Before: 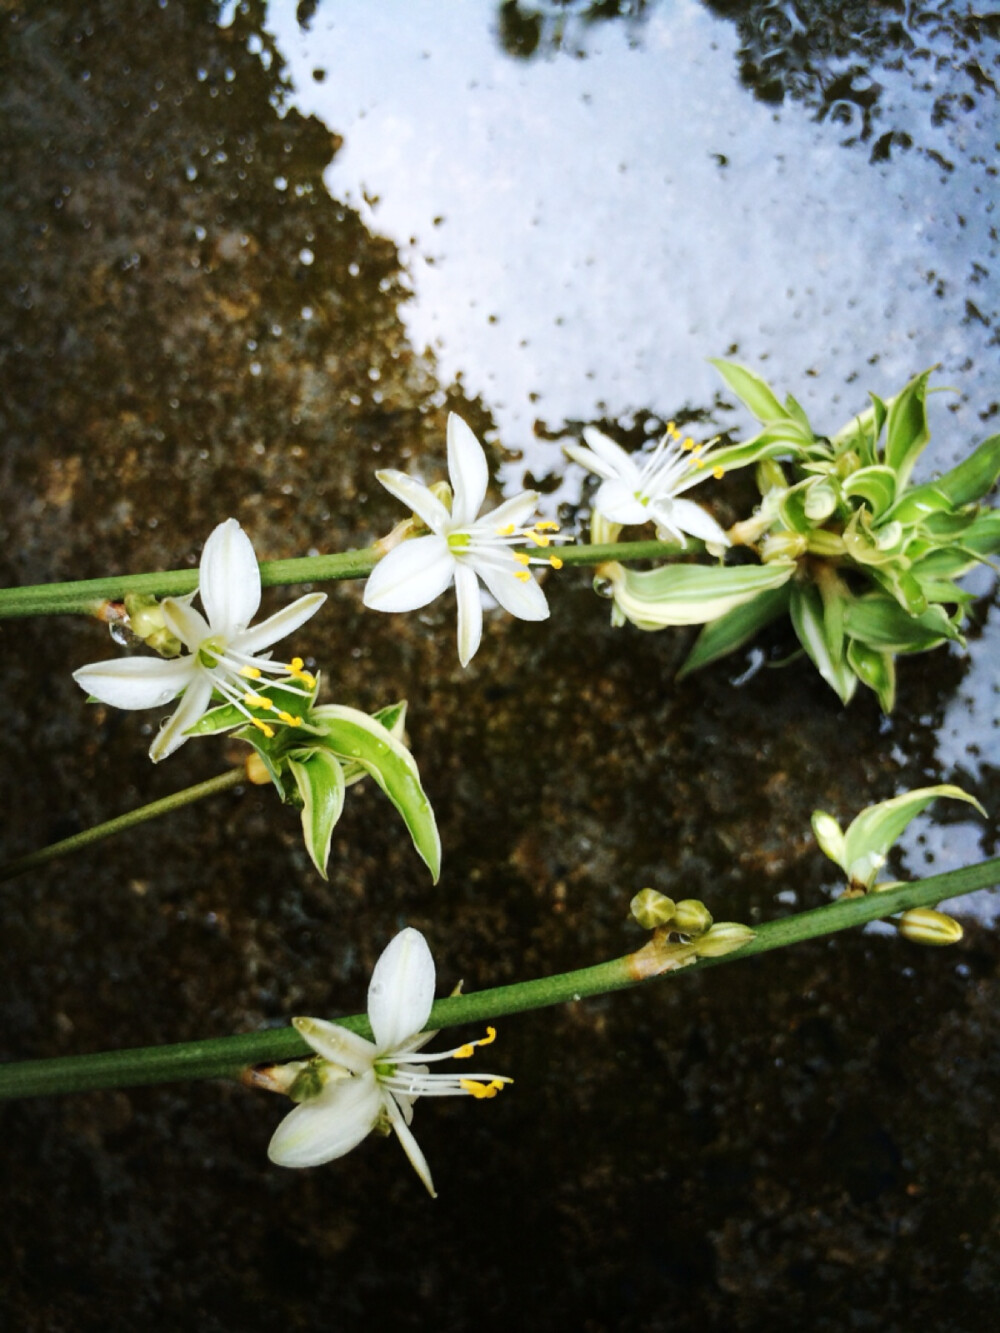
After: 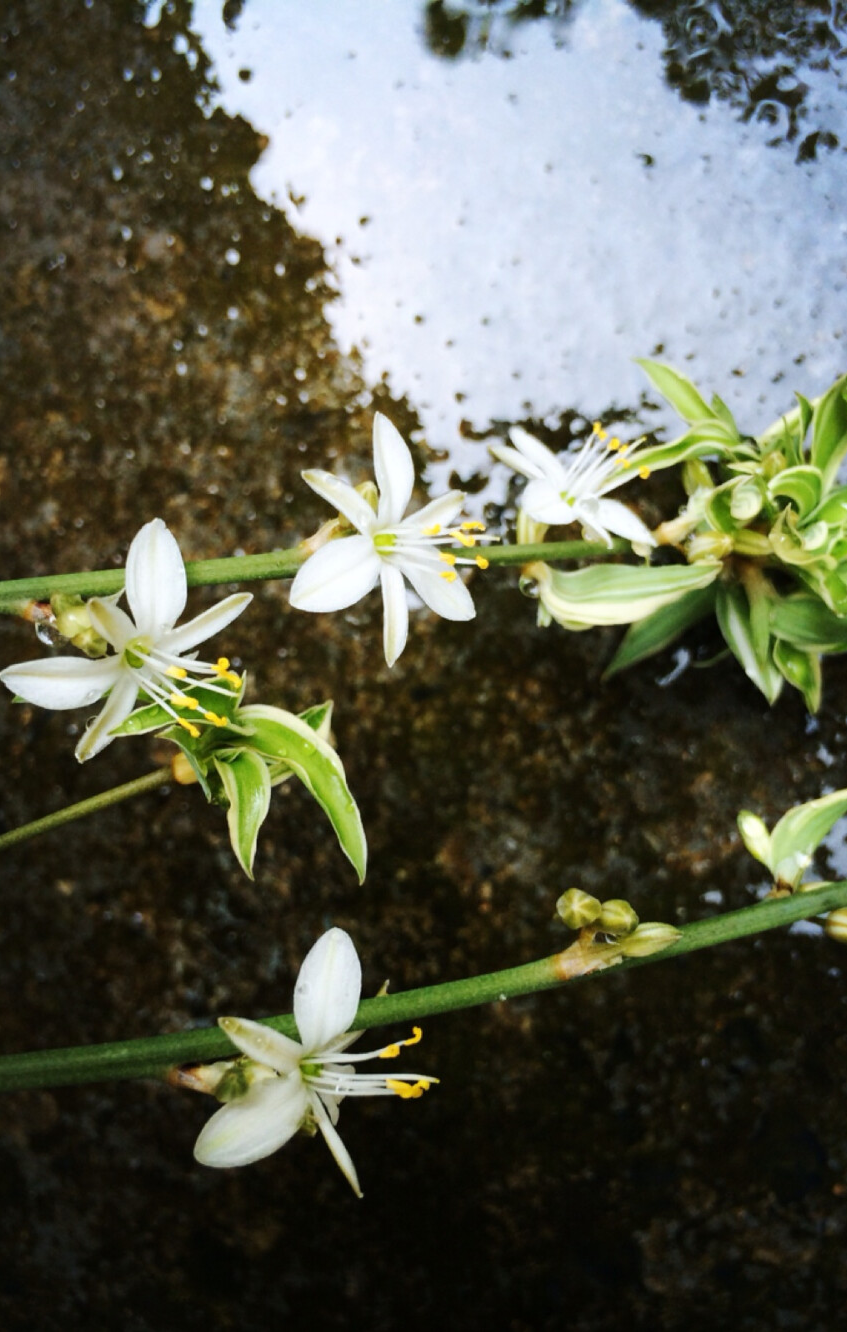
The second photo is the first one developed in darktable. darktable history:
crop: left 7.421%, right 7.834%
